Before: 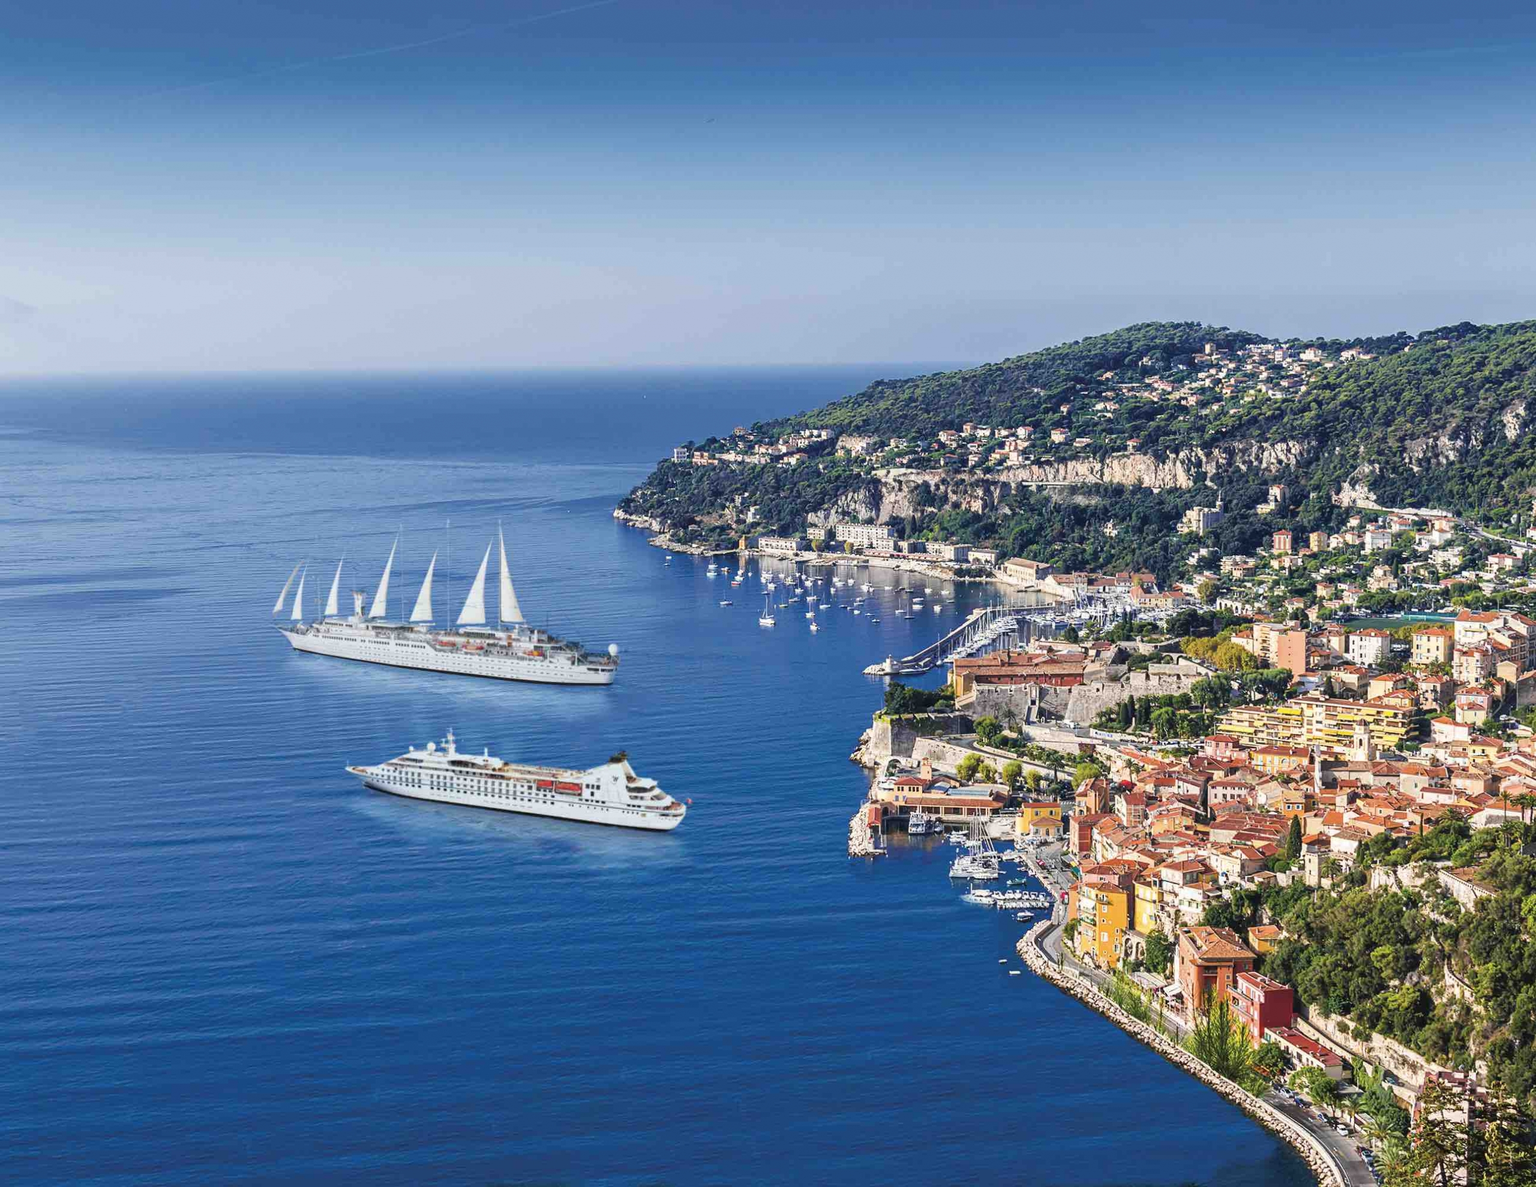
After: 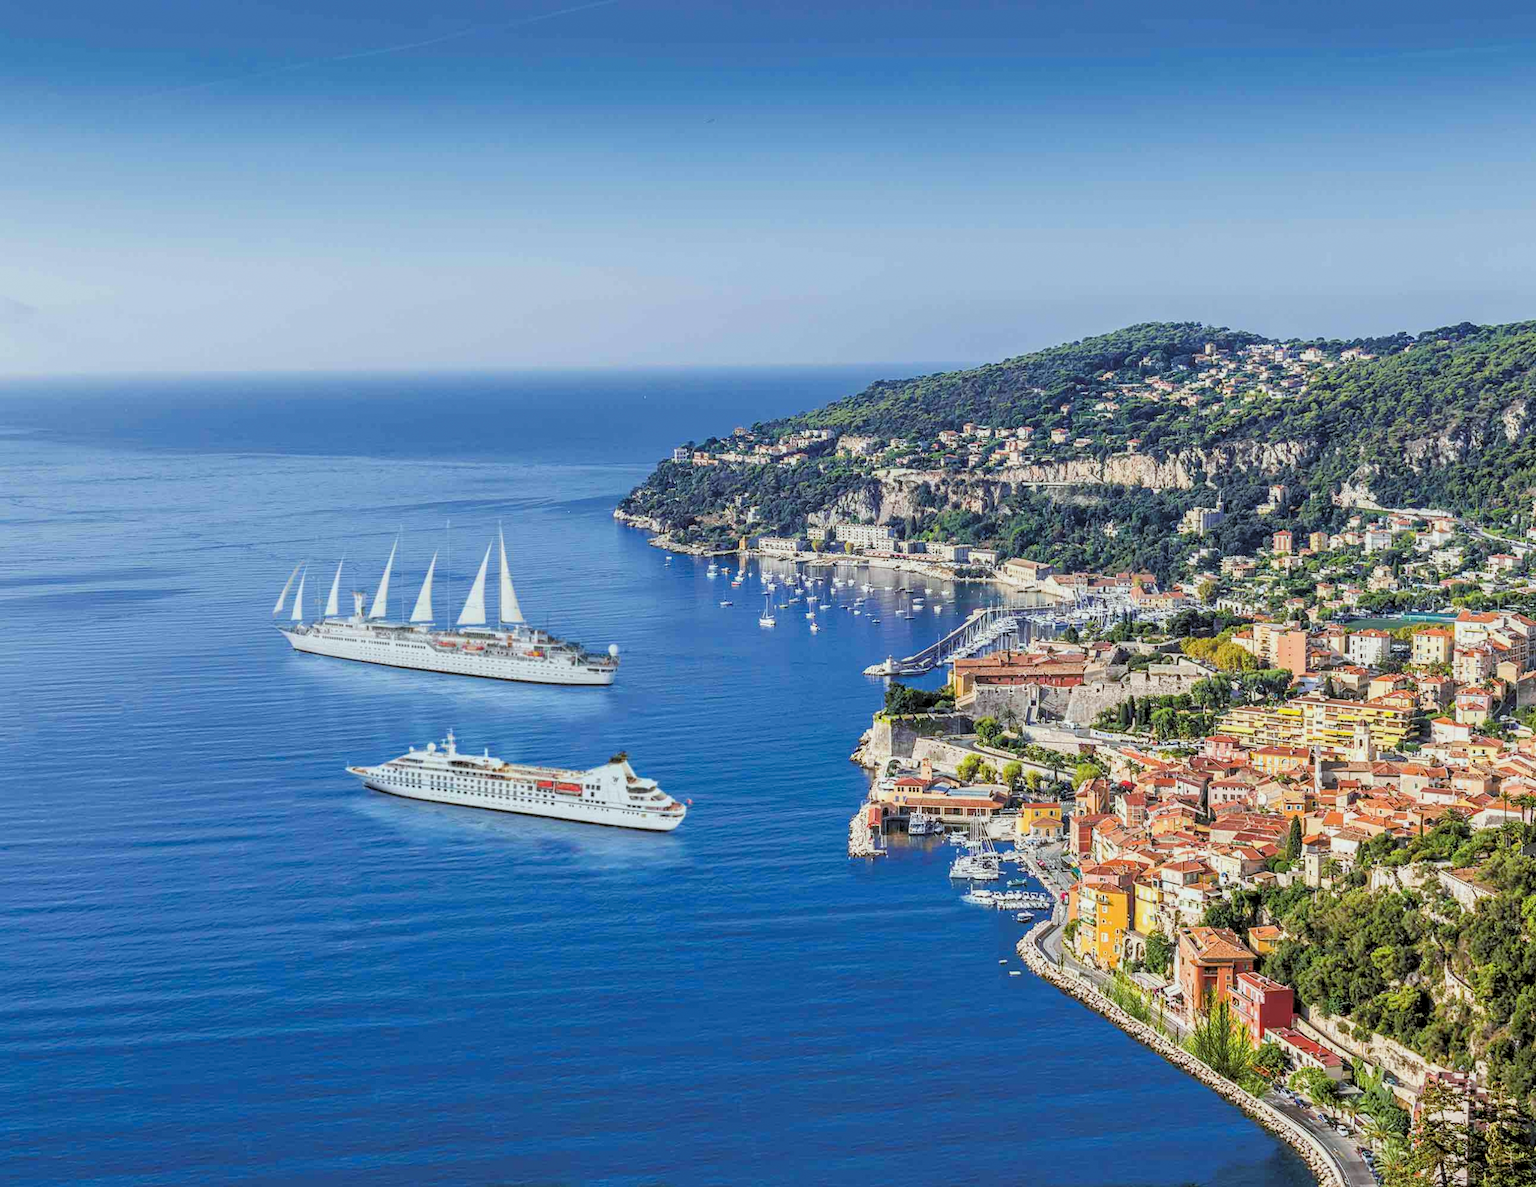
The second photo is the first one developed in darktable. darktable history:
local contrast: on, module defaults
contrast brightness saturation: saturation 0.13
rgb levels: preserve colors sum RGB, levels [[0.038, 0.433, 0.934], [0, 0.5, 1], [0, 0.5, 1]]
color balance: lift [1.004, 1.002, 1.002, 0.998], gamma [1, 1.007, 1.002, 0.993], gain [1, 0.977, 1.013, 1.023], contrast -3.64%
